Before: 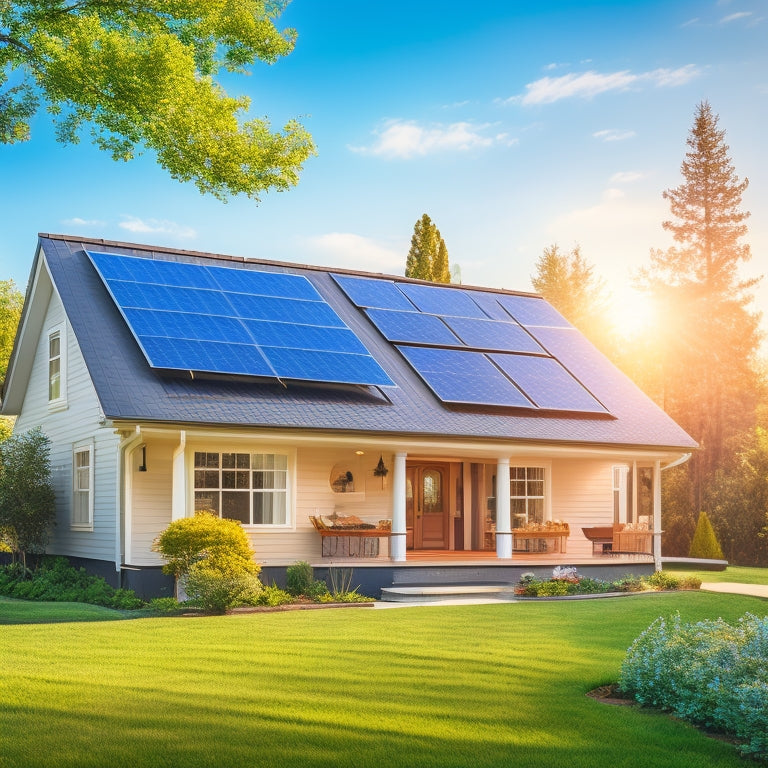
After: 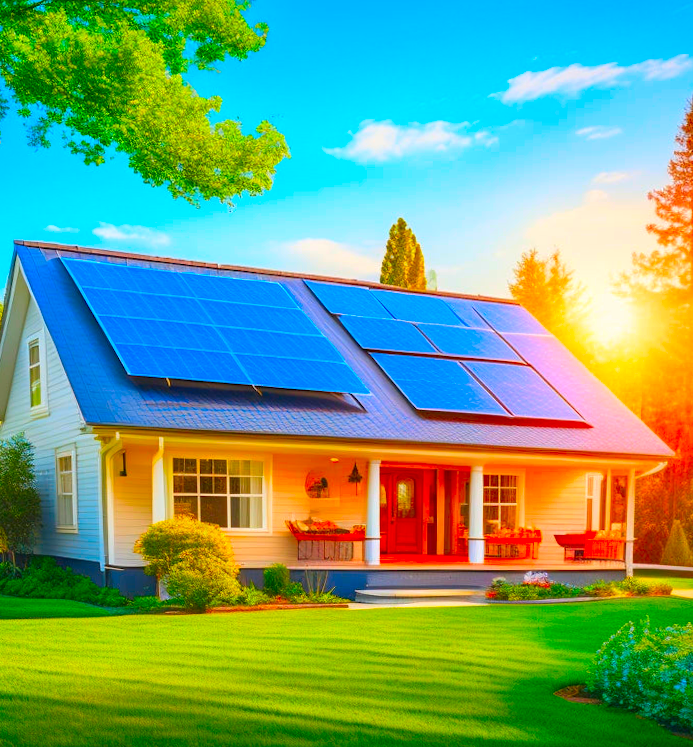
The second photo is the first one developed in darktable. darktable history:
color correction: saturation 3
rotate and perspective: rotation 0.074°, lens shift (vertical) 0.096, lens shift (horizontal) -0.041, crop left 0.043, crop right 0.952, crop top 0.024, crop bottom 0.979
crop and rotate: right 5.167%
